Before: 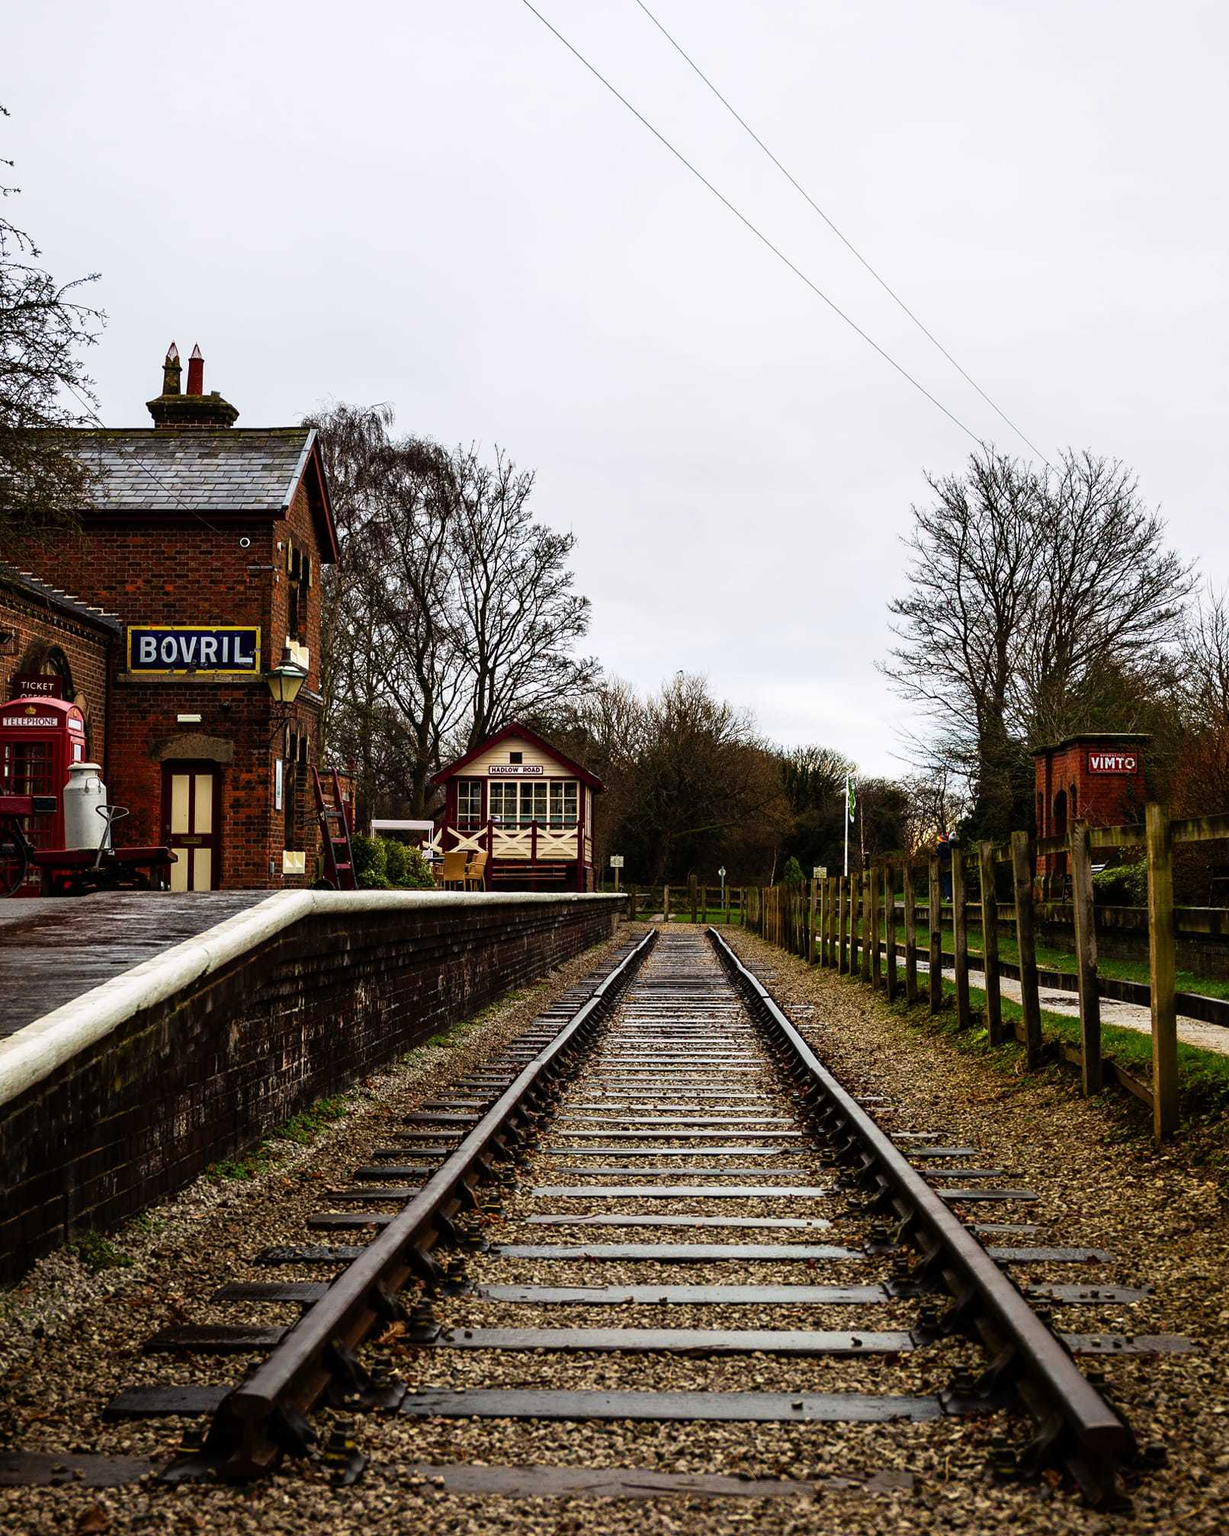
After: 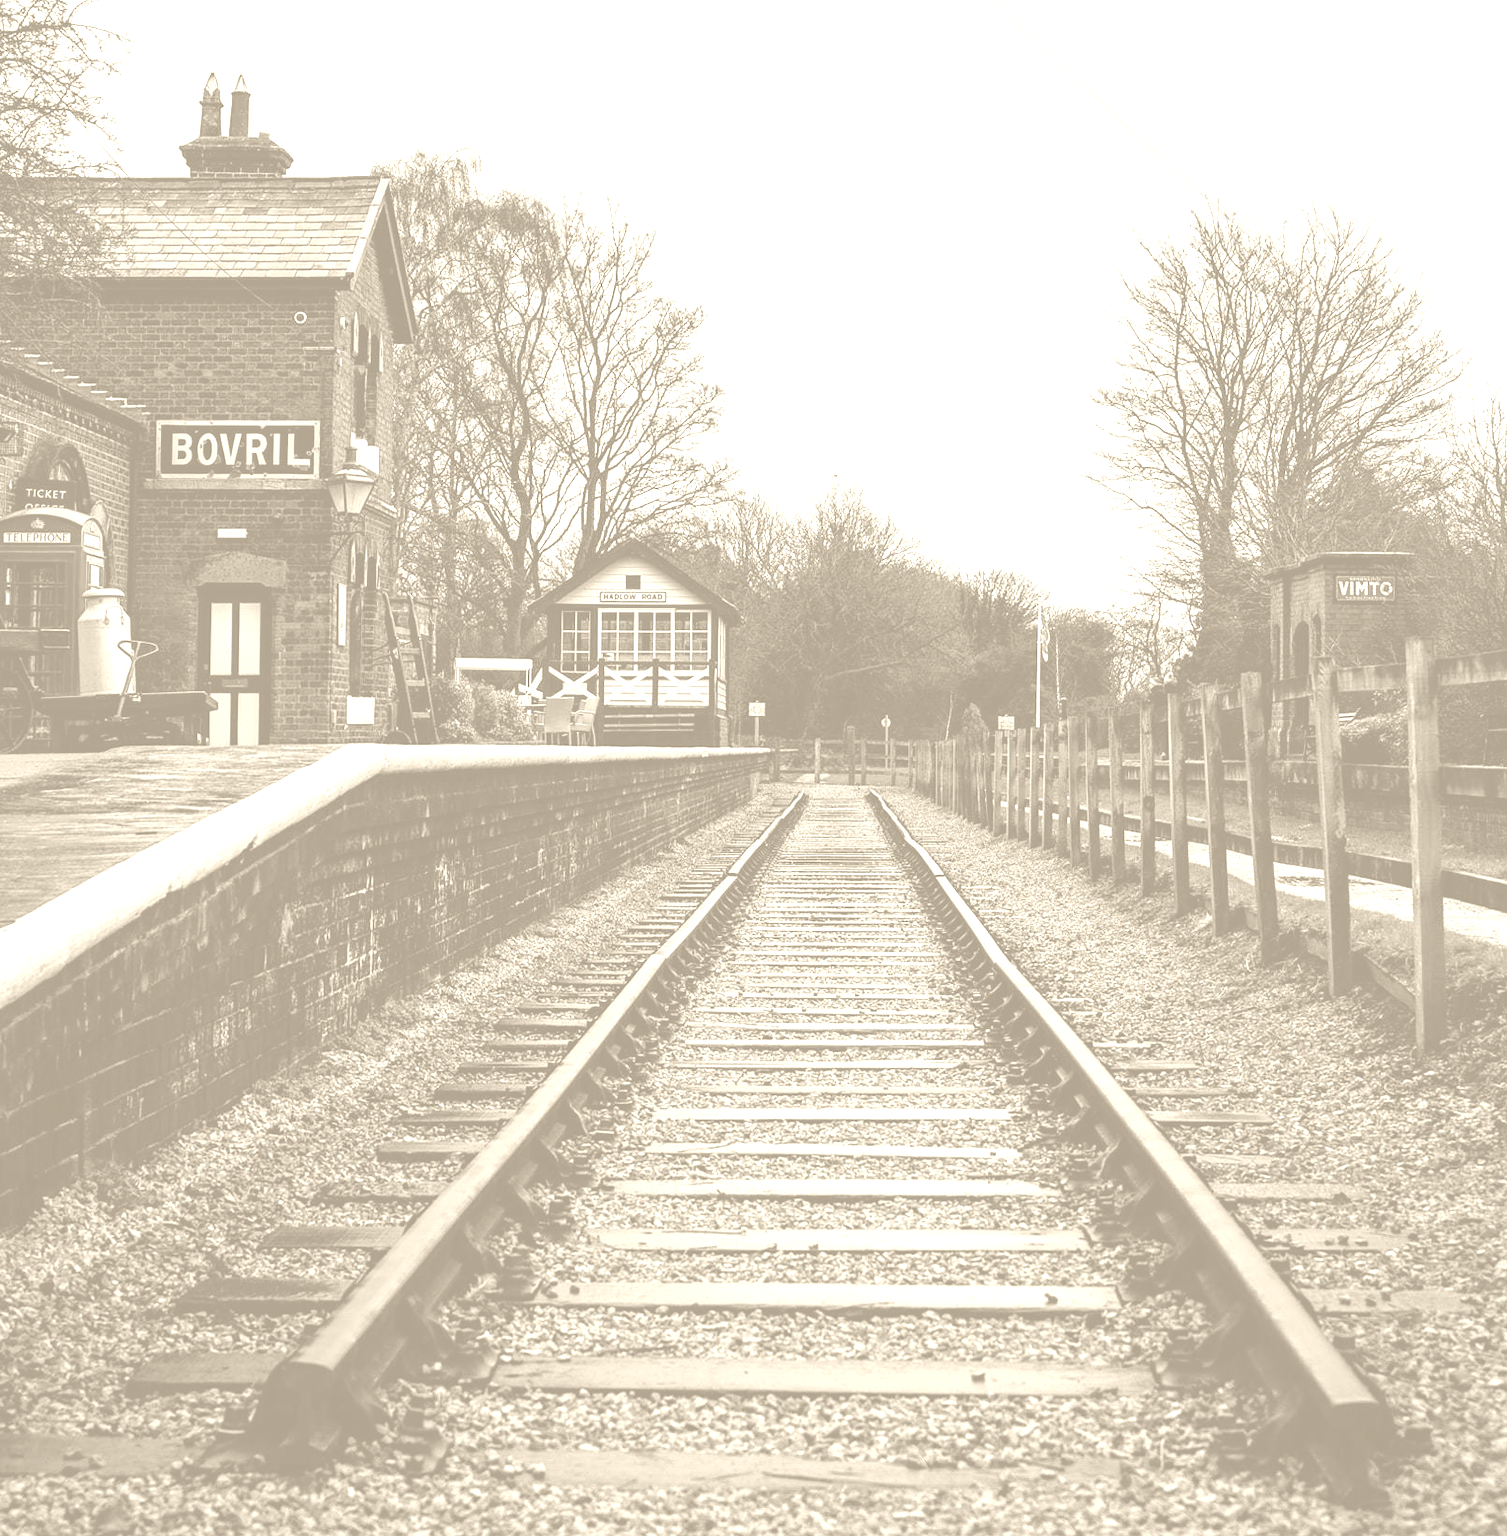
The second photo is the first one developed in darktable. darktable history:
color balance rgb: perceptual saturation grading › global saturation 35%, perceptual saturation grading › highlights -30%, perceptual saturation grading › shadows 35%, perceptual brilliance grading › global brilliance 3%, perceptual brilliance grading › highlights -3%, perceptual brilliance grading › shadows 3%
crop and rotate: top 18.507%
colorize: hue 36°, saturation 71%, lightness 80.79%
